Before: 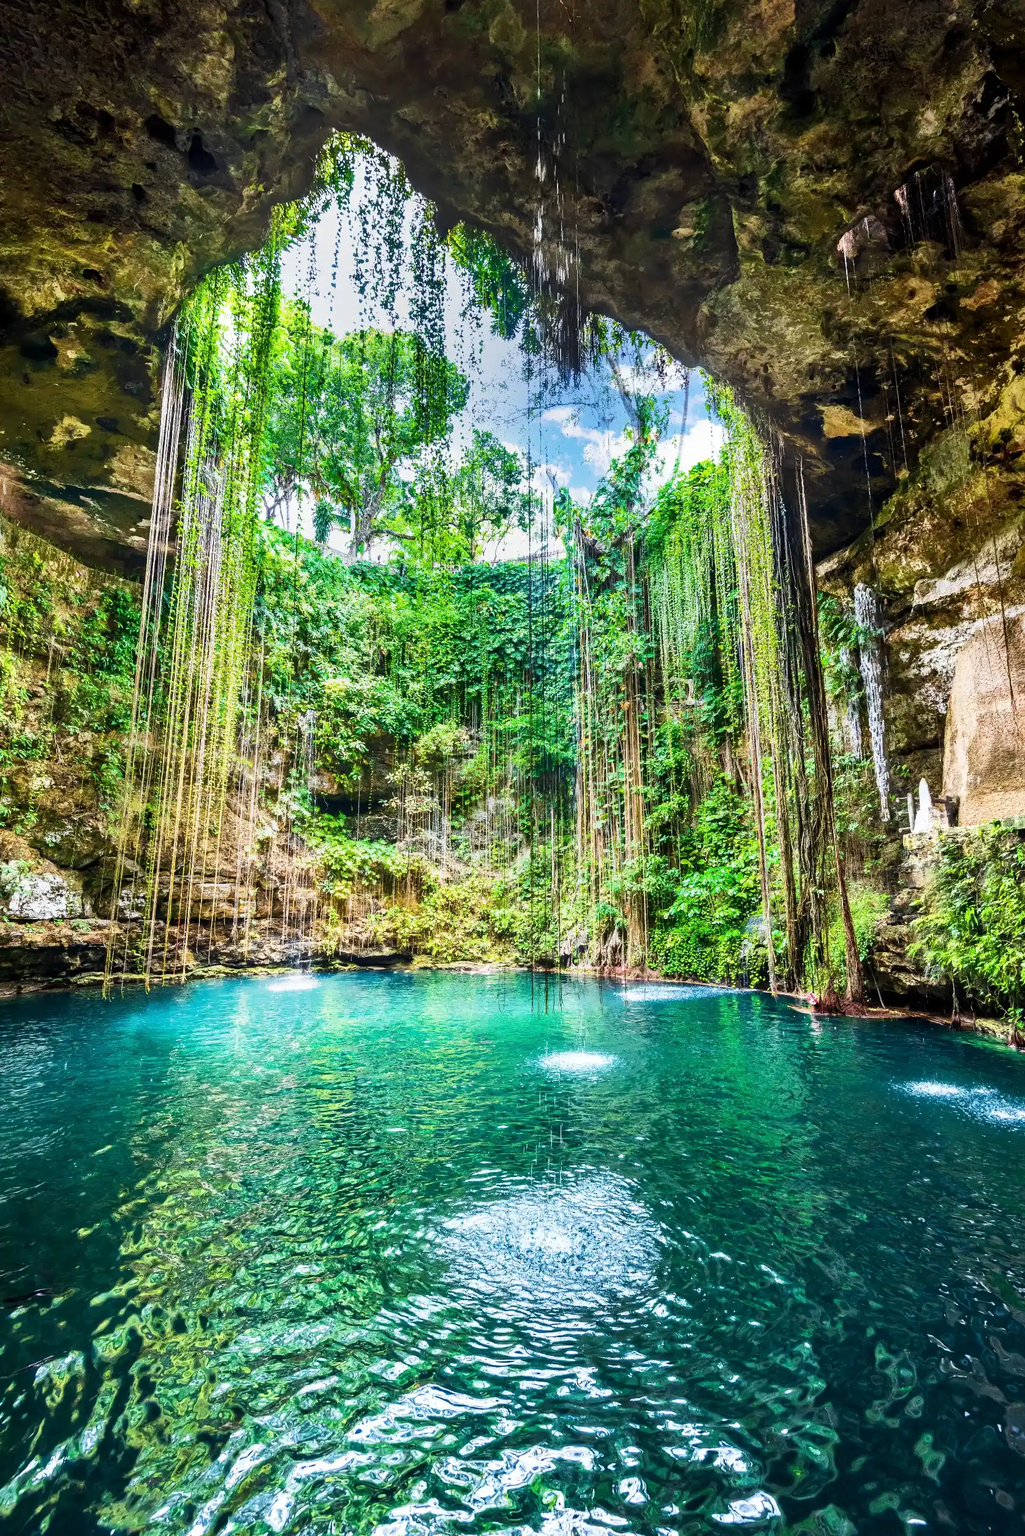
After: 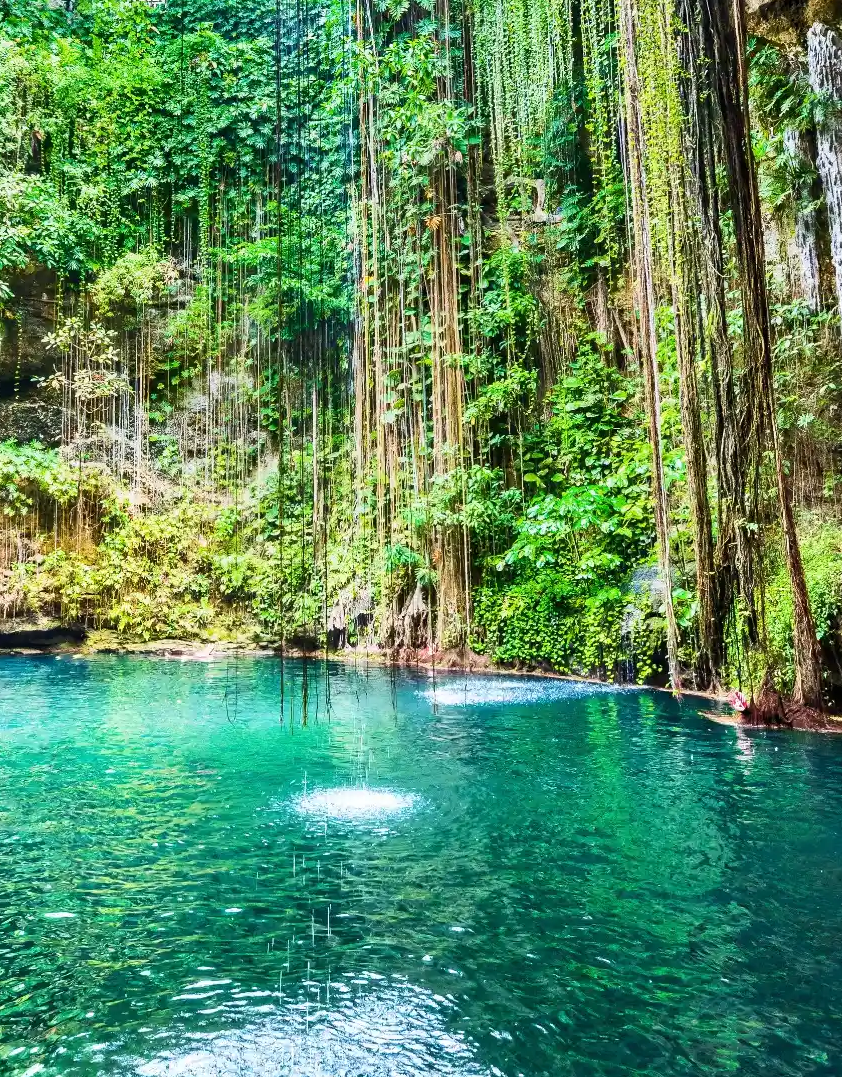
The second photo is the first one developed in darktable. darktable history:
crop: left 35.106%, top 37.072%, right 14.535%, bottom 19.948%
